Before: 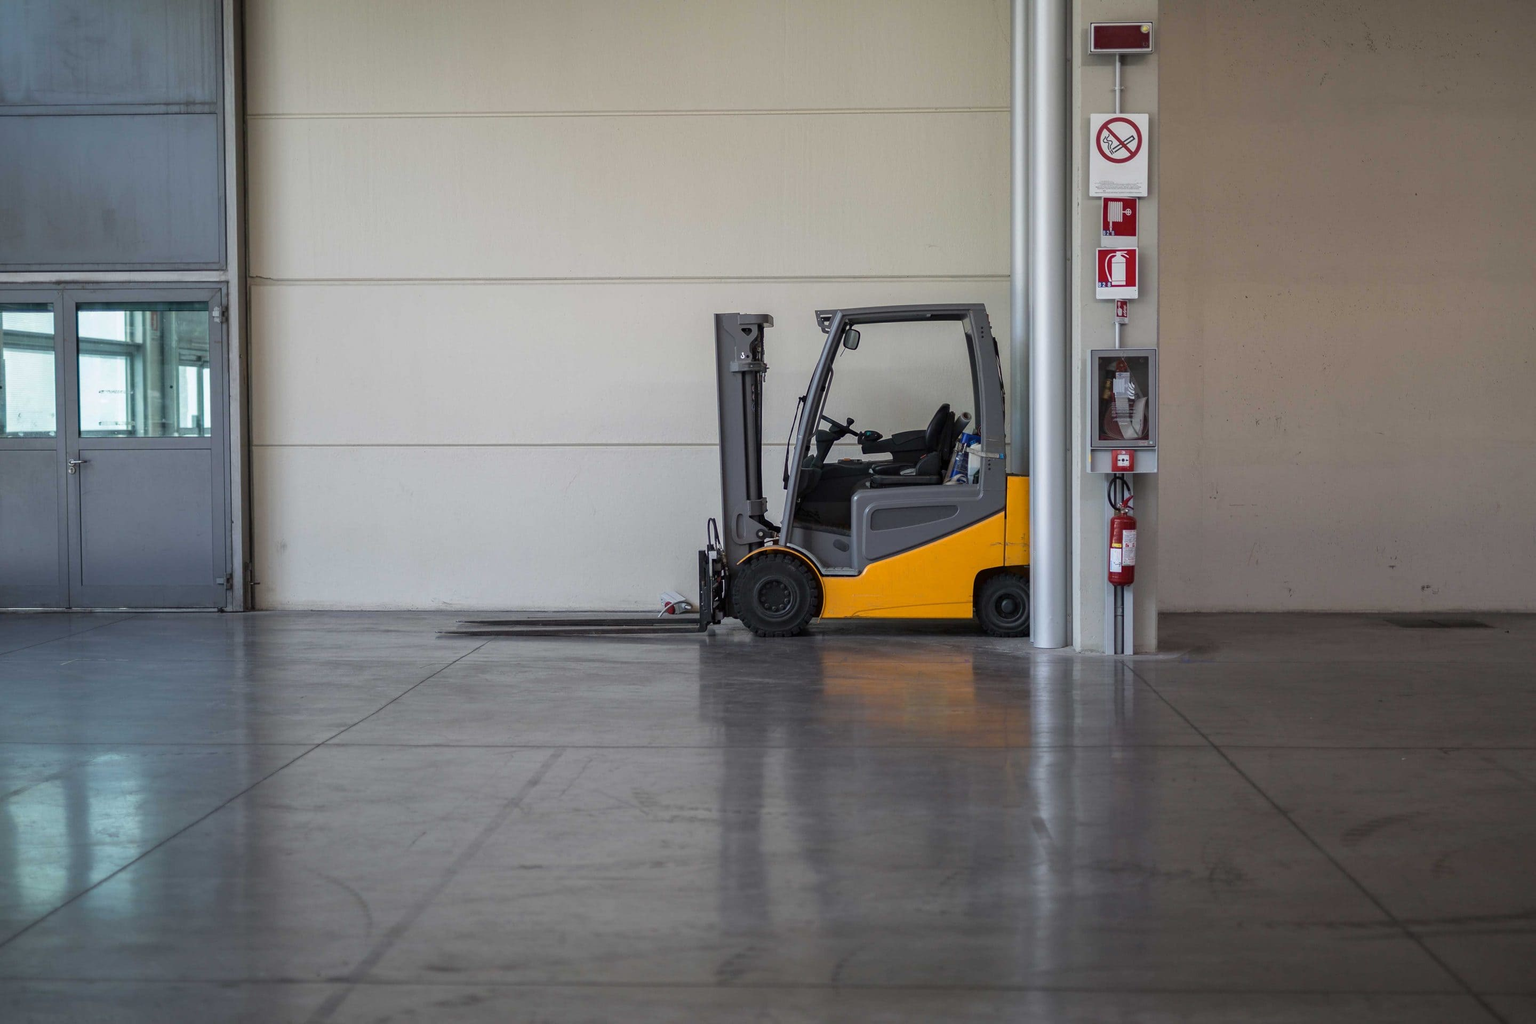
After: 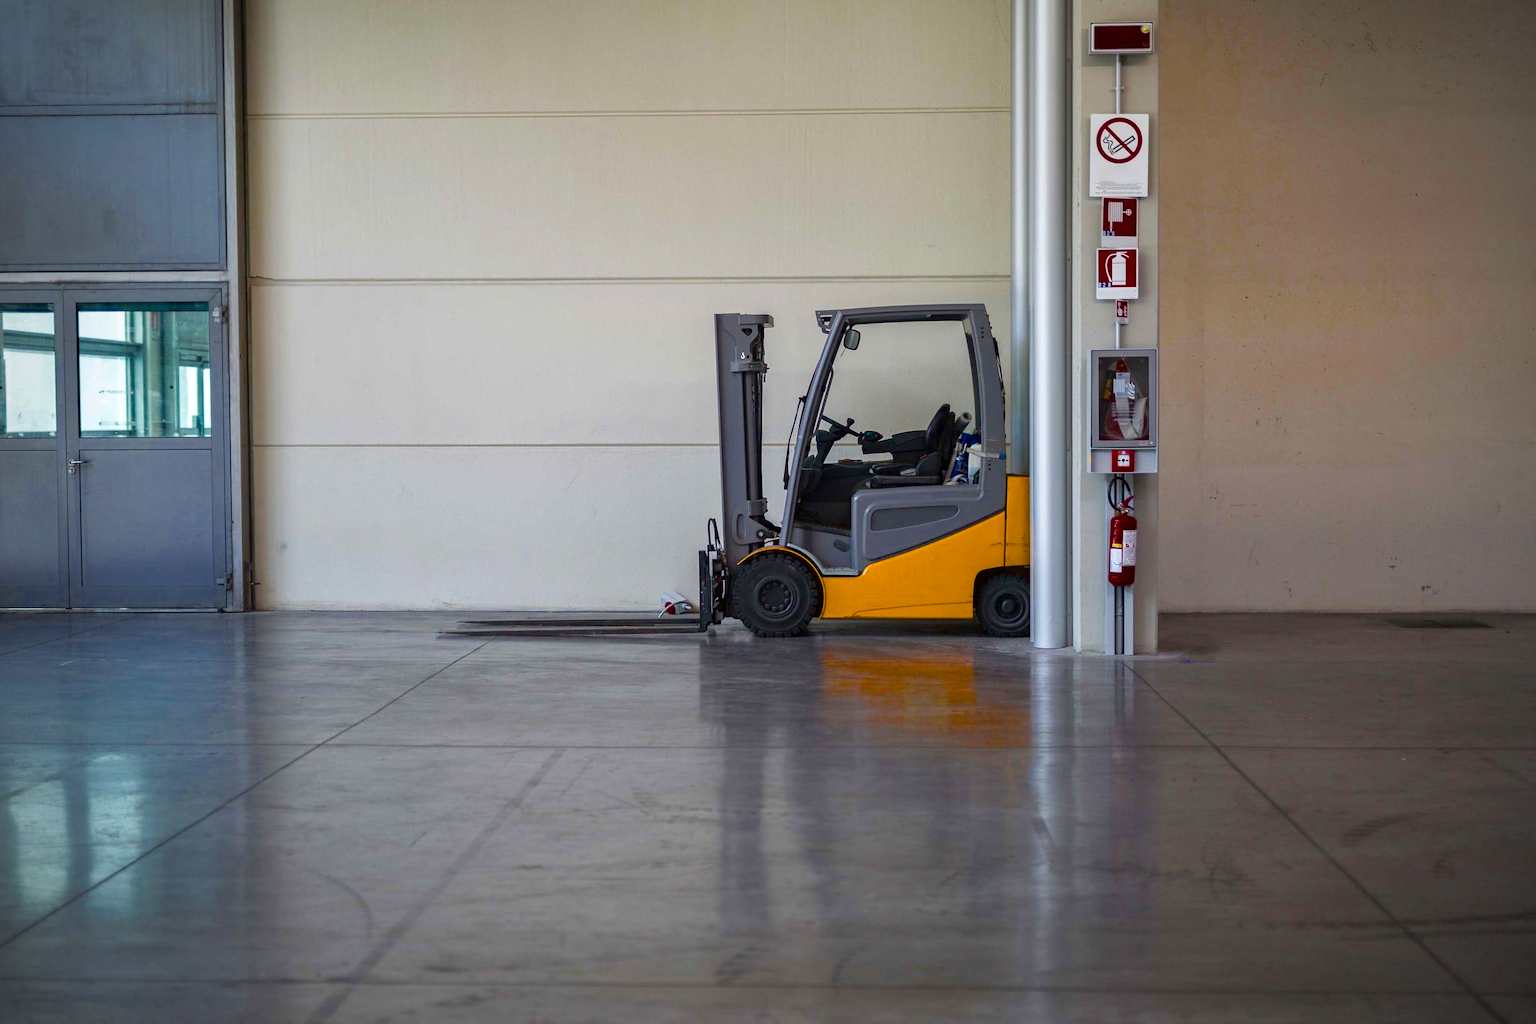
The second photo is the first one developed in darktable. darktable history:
vignetting: on, module defaults
color balance rgb: highlights gain › luminance 14.497%, global offset › hue 170.1°, linear chroma grading › shadows -8.221%, linear chroma grading › global chroma 9.856%, perceptual saturation grading › global saturation 24.219%, perceptual saturation grading › highlights -24.356%, perceptual saturation grading › mid-tones 24.063%, perceptual saturation grading › shadows 40.242%, global vibrance 15.891%, saturation formula JzAzBz (2021)
shadows and highlights: shadows 32.19, highlights -31.34, soften with gaussian
